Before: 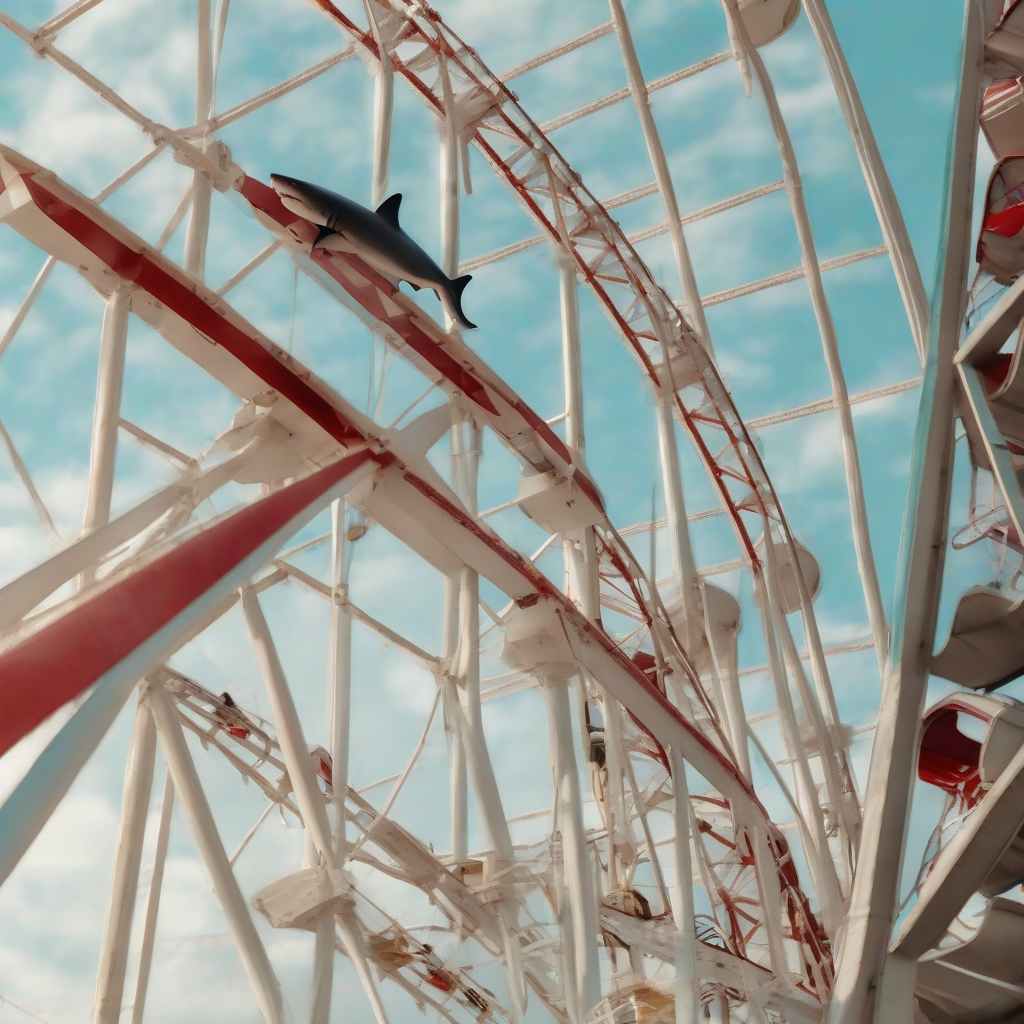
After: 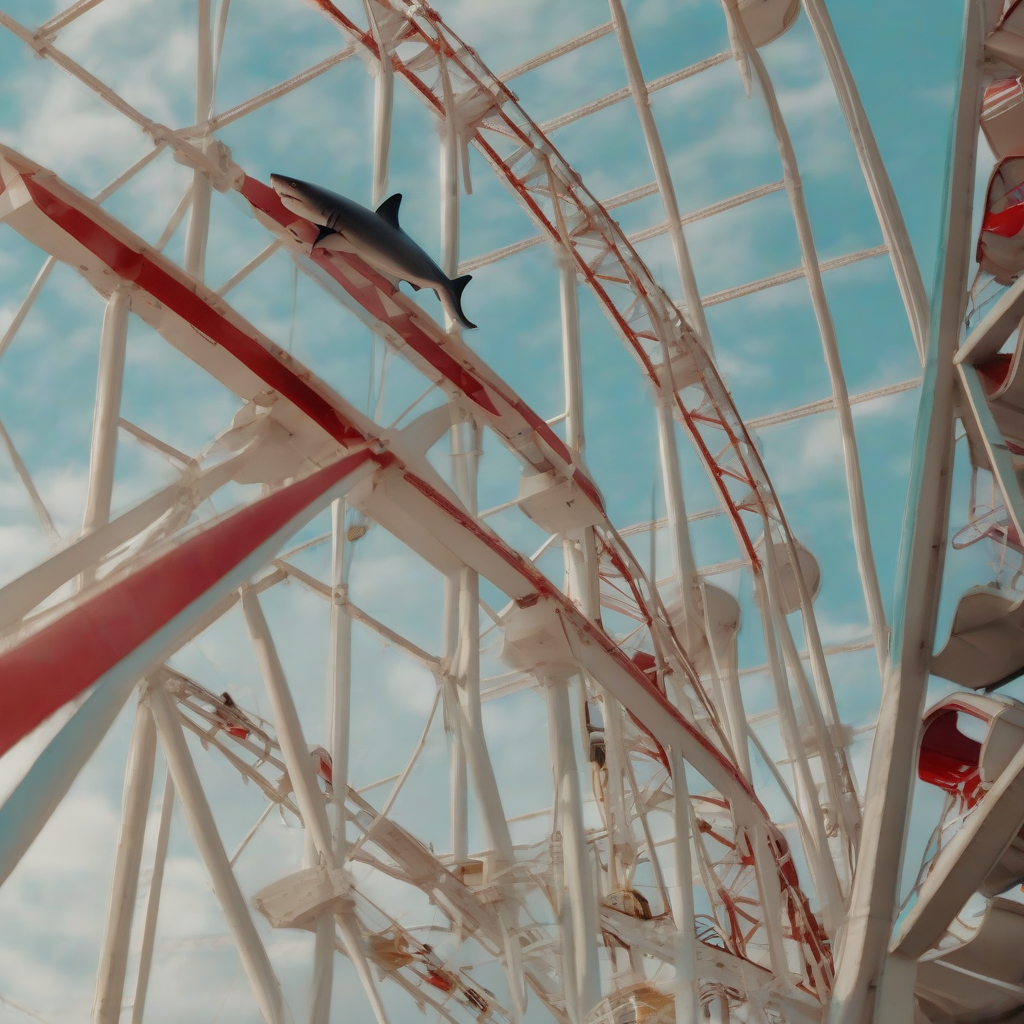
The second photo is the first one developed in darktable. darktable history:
tone equalizer: -8 EV 0.253 EV, -7 EV 0.387 EV, -6 EV 0.428 EV, -5 EV 0.218 EV, -3 EV -0.274 EV, -2 EV -0.389 EV, -1 EV -0.428 EV, +0 EV -0.276 EV, edges refinement/feathering 500, mask exposure compensation -1.57 EV, preserve details no
